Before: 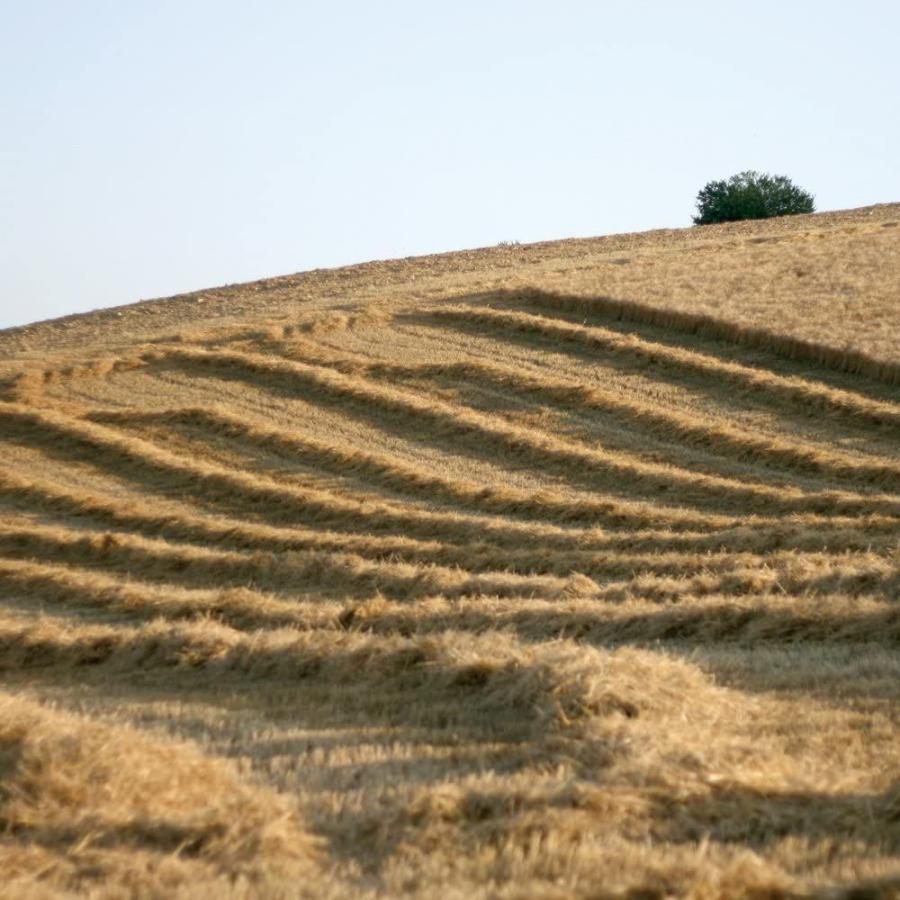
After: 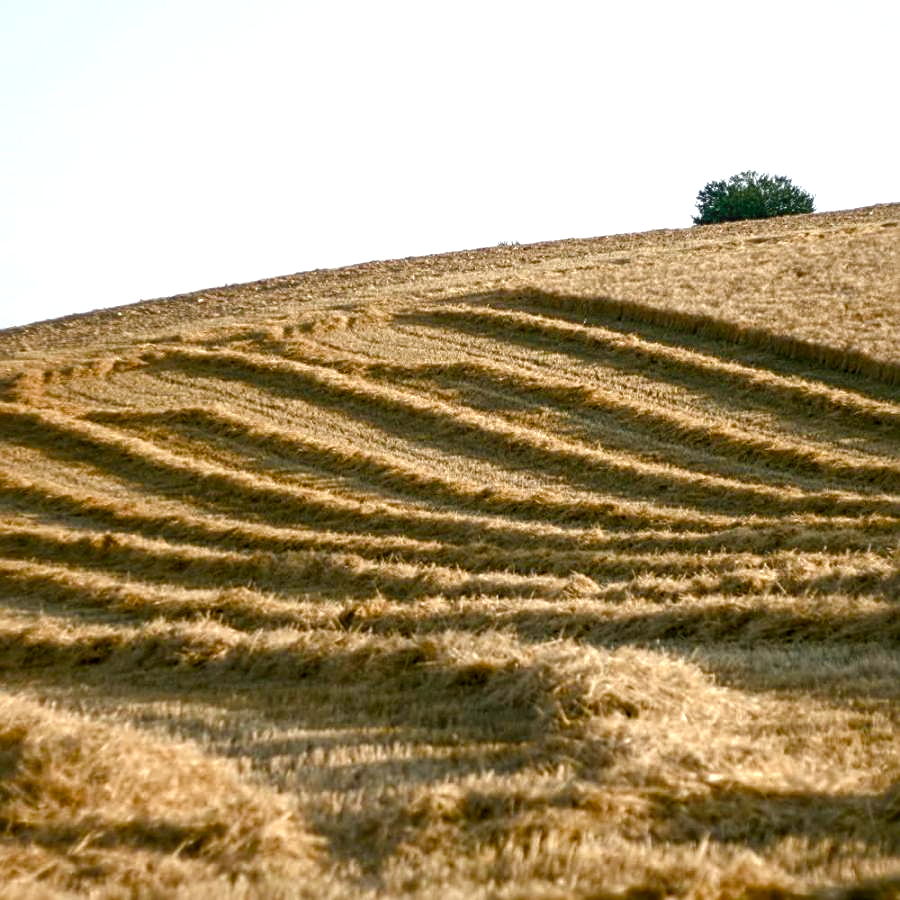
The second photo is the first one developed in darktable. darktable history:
local contrast: on, module defaults
sharpen: on, module defaults
color balance rgb: perceptual saturation grading › highlights -29.58%, perceptual saturation grading › mid-tones 29.47%, perceptual saturation grading › shadows 59.73%, perceptual brilliance grading › global brilliance -17.79%, perceptual brilliance grading › highlights 28.73%, global vibrance 15.44%
shadows and highlights: shadows 25, highlights -25
